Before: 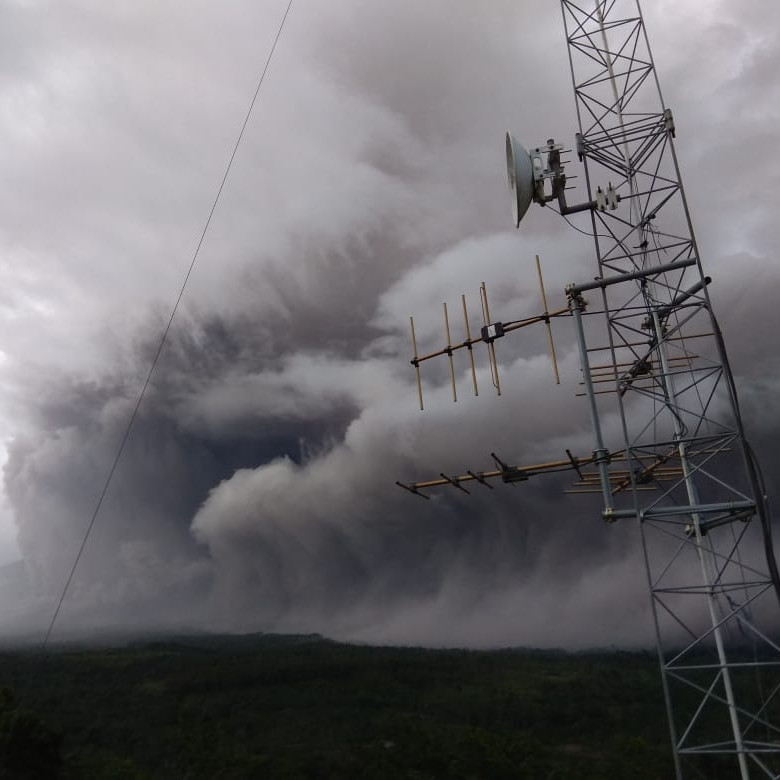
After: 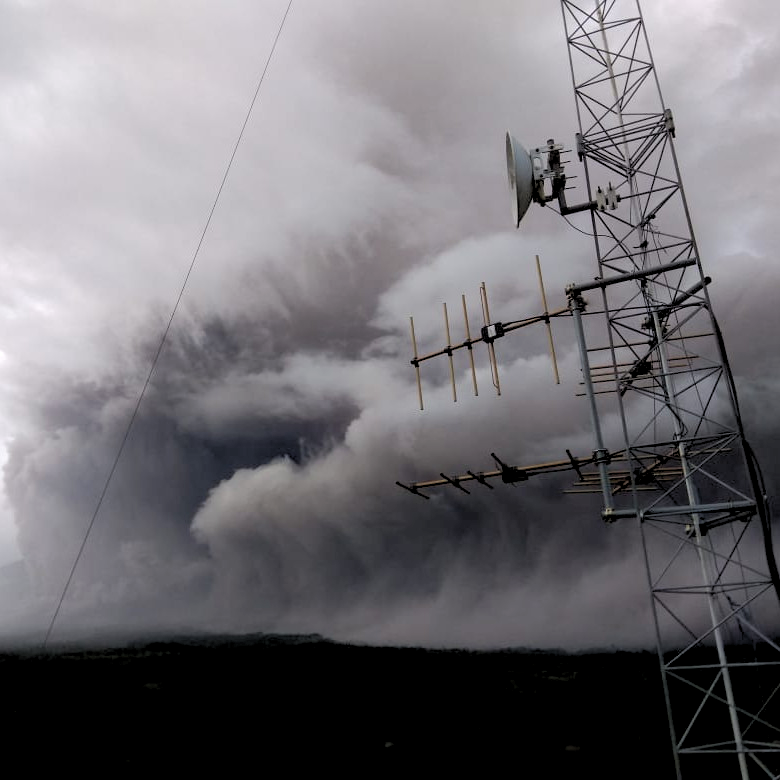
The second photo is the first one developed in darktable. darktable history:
tone curve: curves: ch0 [(0, 0) (0.003, 0.003) (0.011, 0.011) (0.025, 0.024) (0.044, 0.043) (0.069, 0.068) (0.1, 0.098) (0.136, 0.133) (0.177, 0.174) (0.224, 0.22) (0.277, 0.272) (0.335, 0.329) (0.399, 0.391) (0.468, 0.459) (0.543, 0.545) (0.623, 0.625) (0.709, 0.711) (0.801, 0.802) (0.898, 0.898) (1, 1)], preserve colors none
rgb levels: levels [[0.013, 0.434, 0.89], [0, 0.5, 1], [0, 0.5, 1]]
